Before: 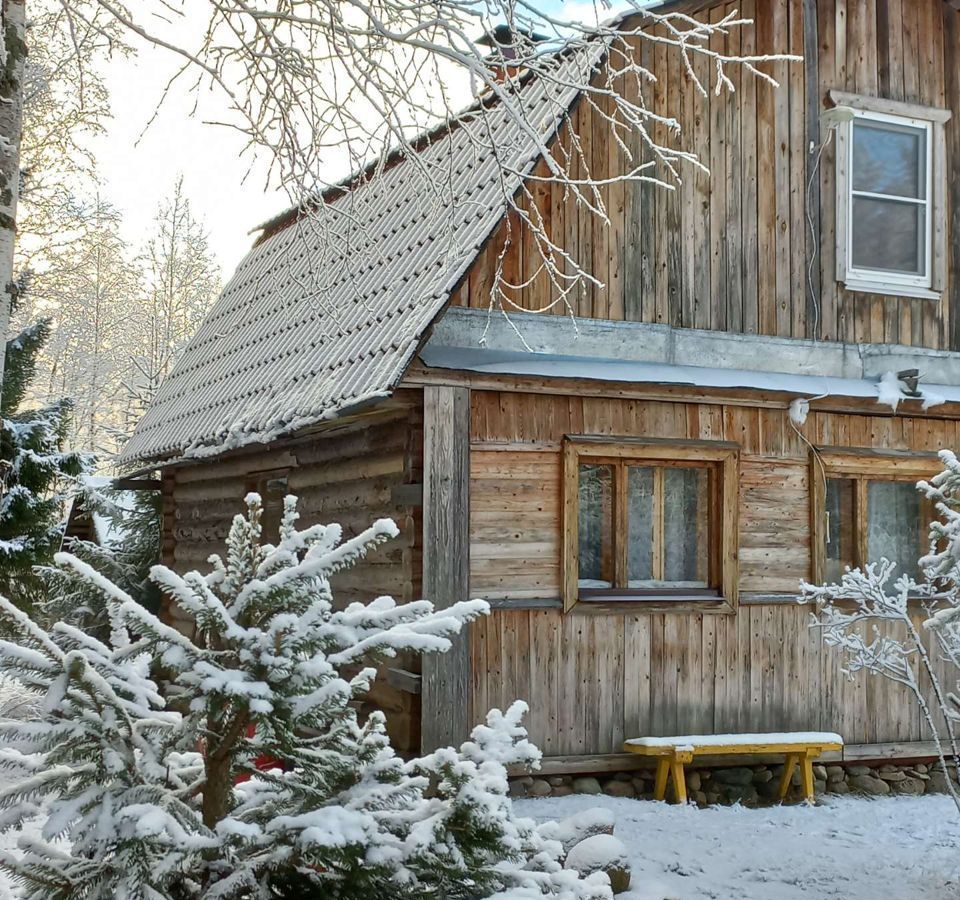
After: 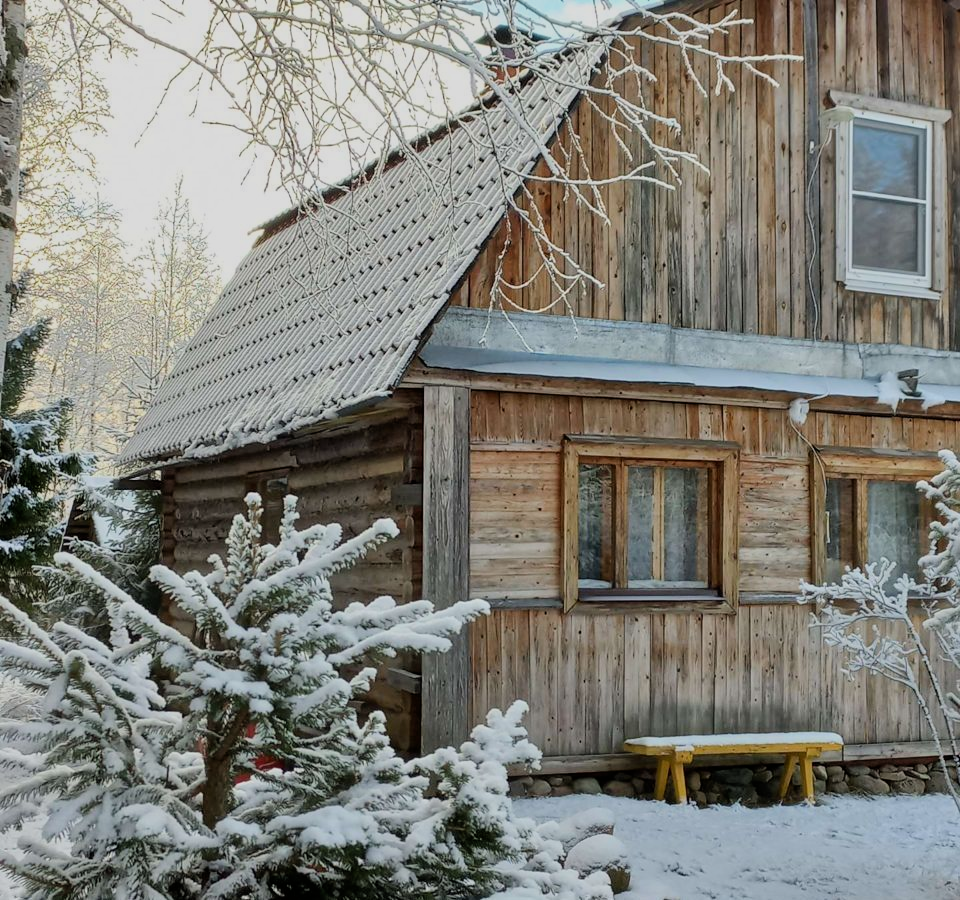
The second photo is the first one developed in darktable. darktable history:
filmic rgb: black relative exposure -7.97 EV, white relative exposure 3.98 EV, threshold 2.97 EV, hardness 4.13, contrast 0.985, color science v6 (2022), enable highlight reconstruction true
